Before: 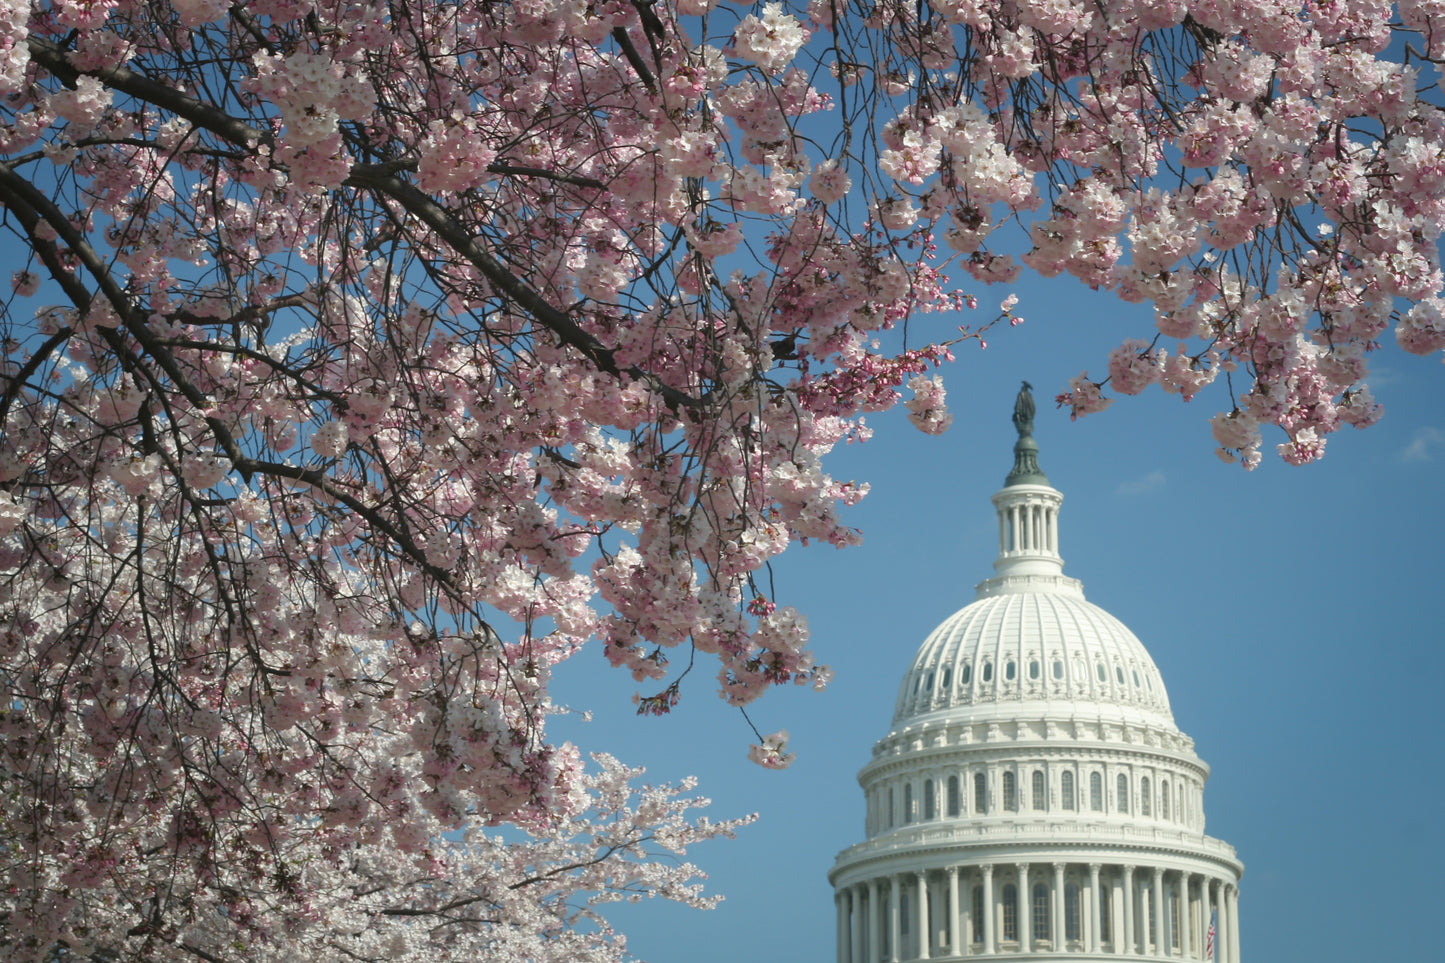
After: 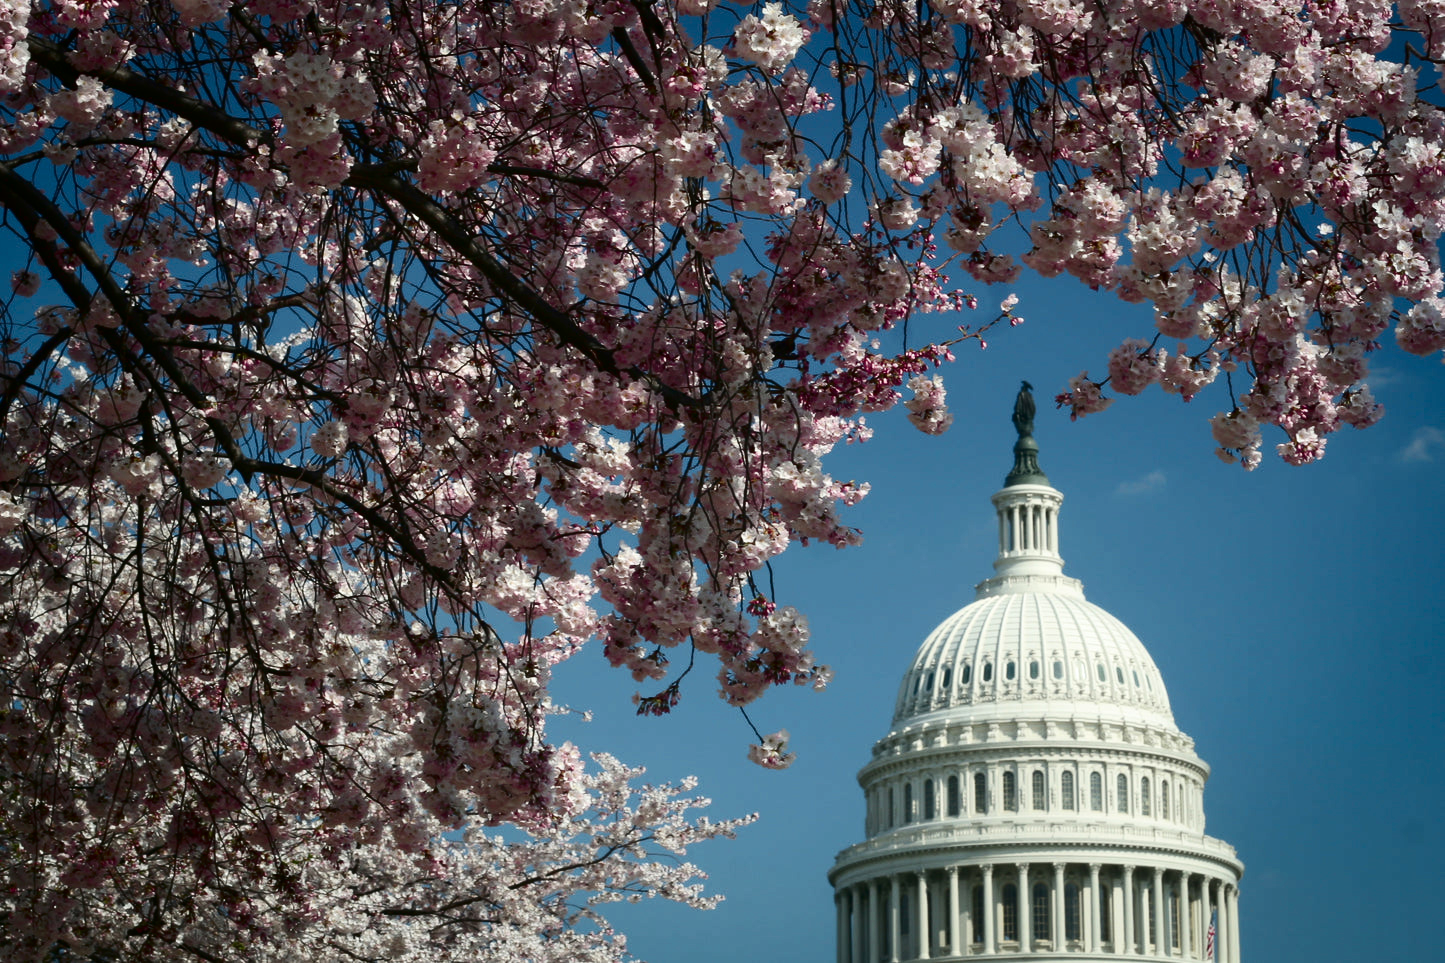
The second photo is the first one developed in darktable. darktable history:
contrast brightness saturation: contrast 0.239, brightness -0.242, saturation 0.14
